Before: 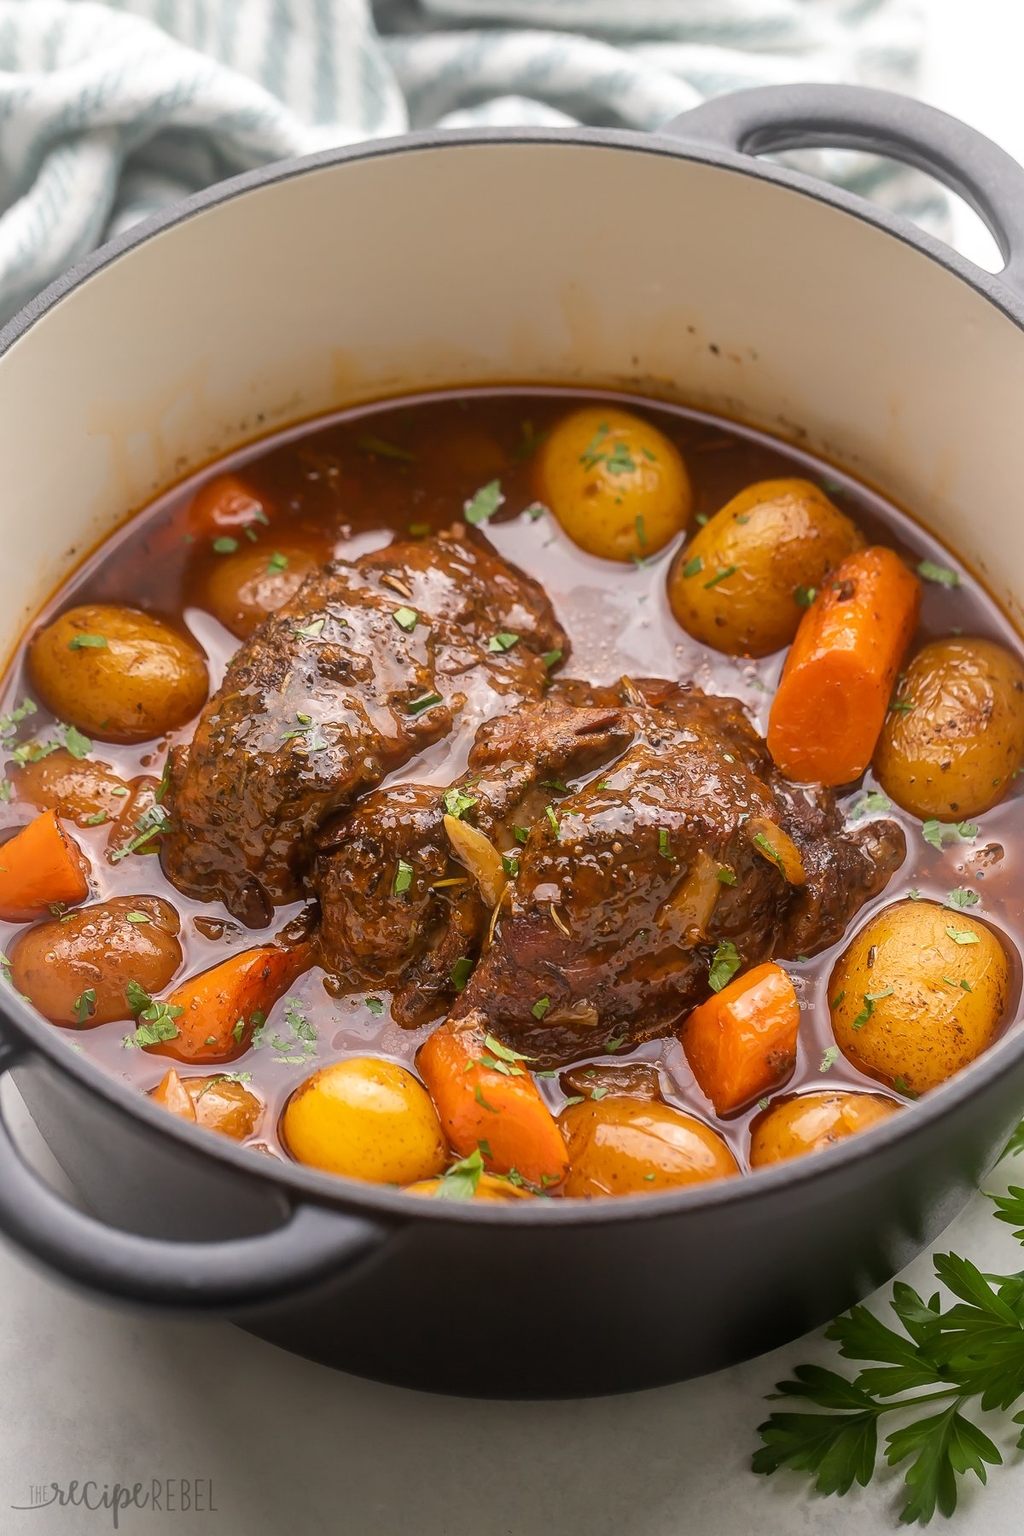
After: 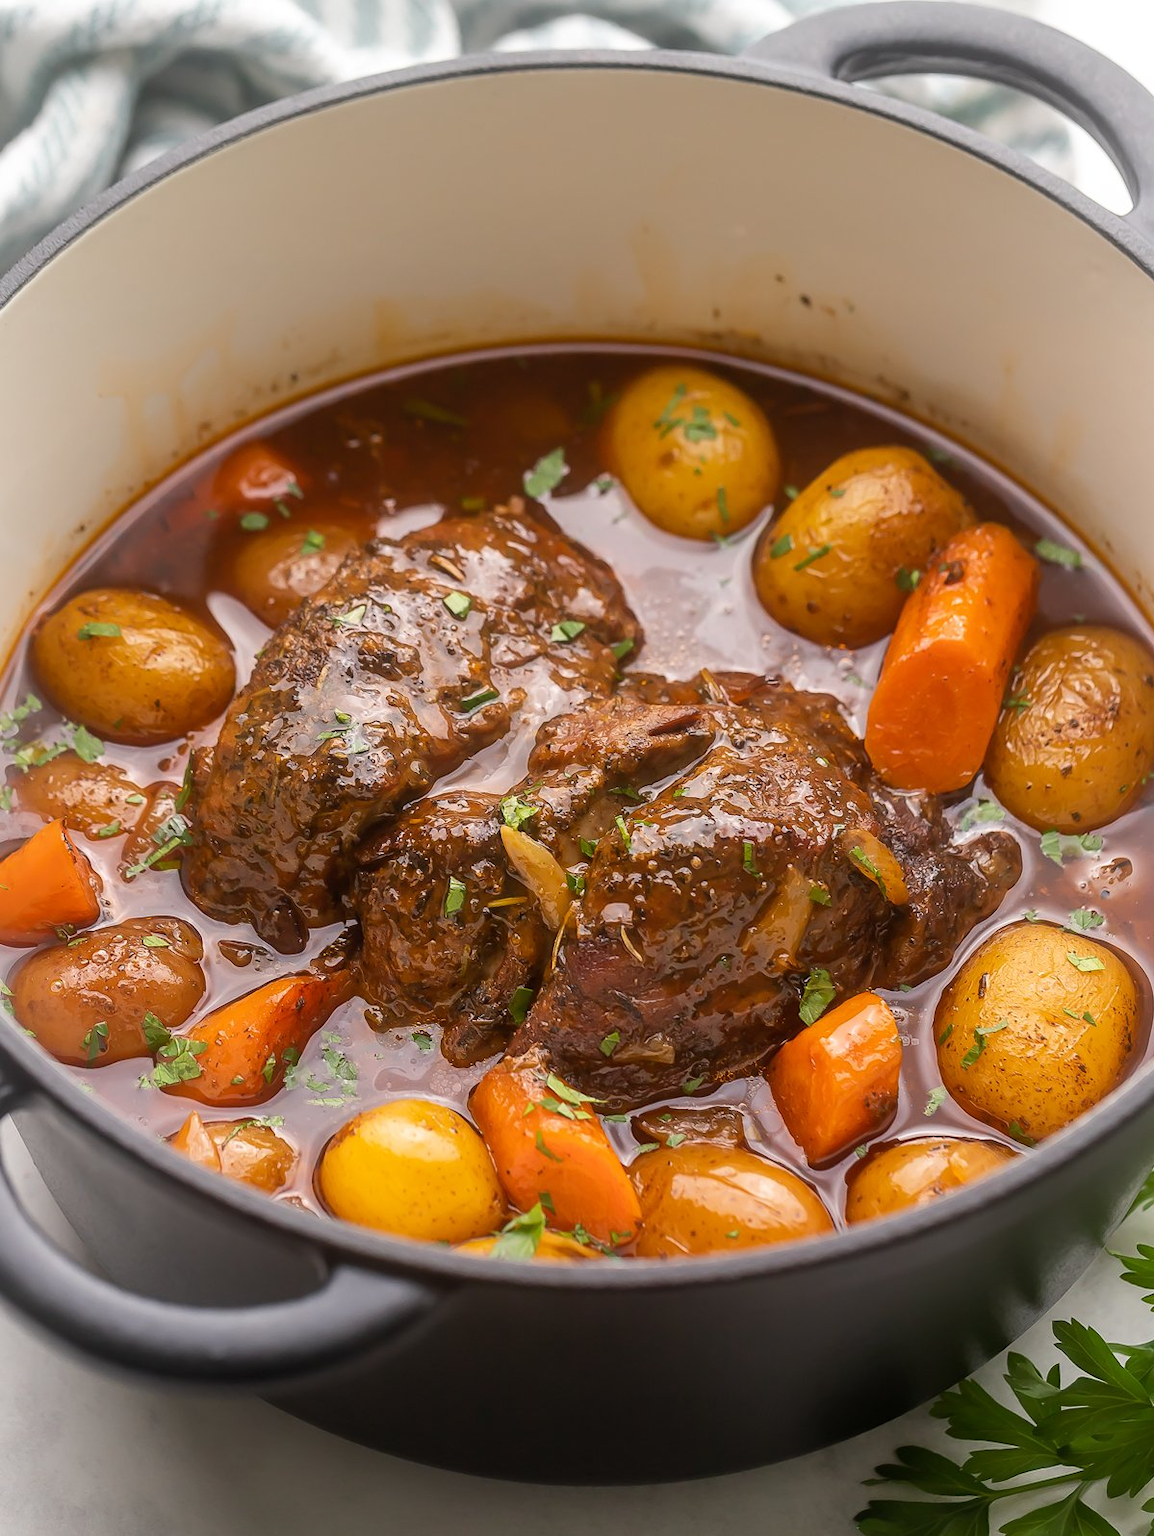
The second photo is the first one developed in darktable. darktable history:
crop and rotate: top 5.441%, bottom 5.853%
